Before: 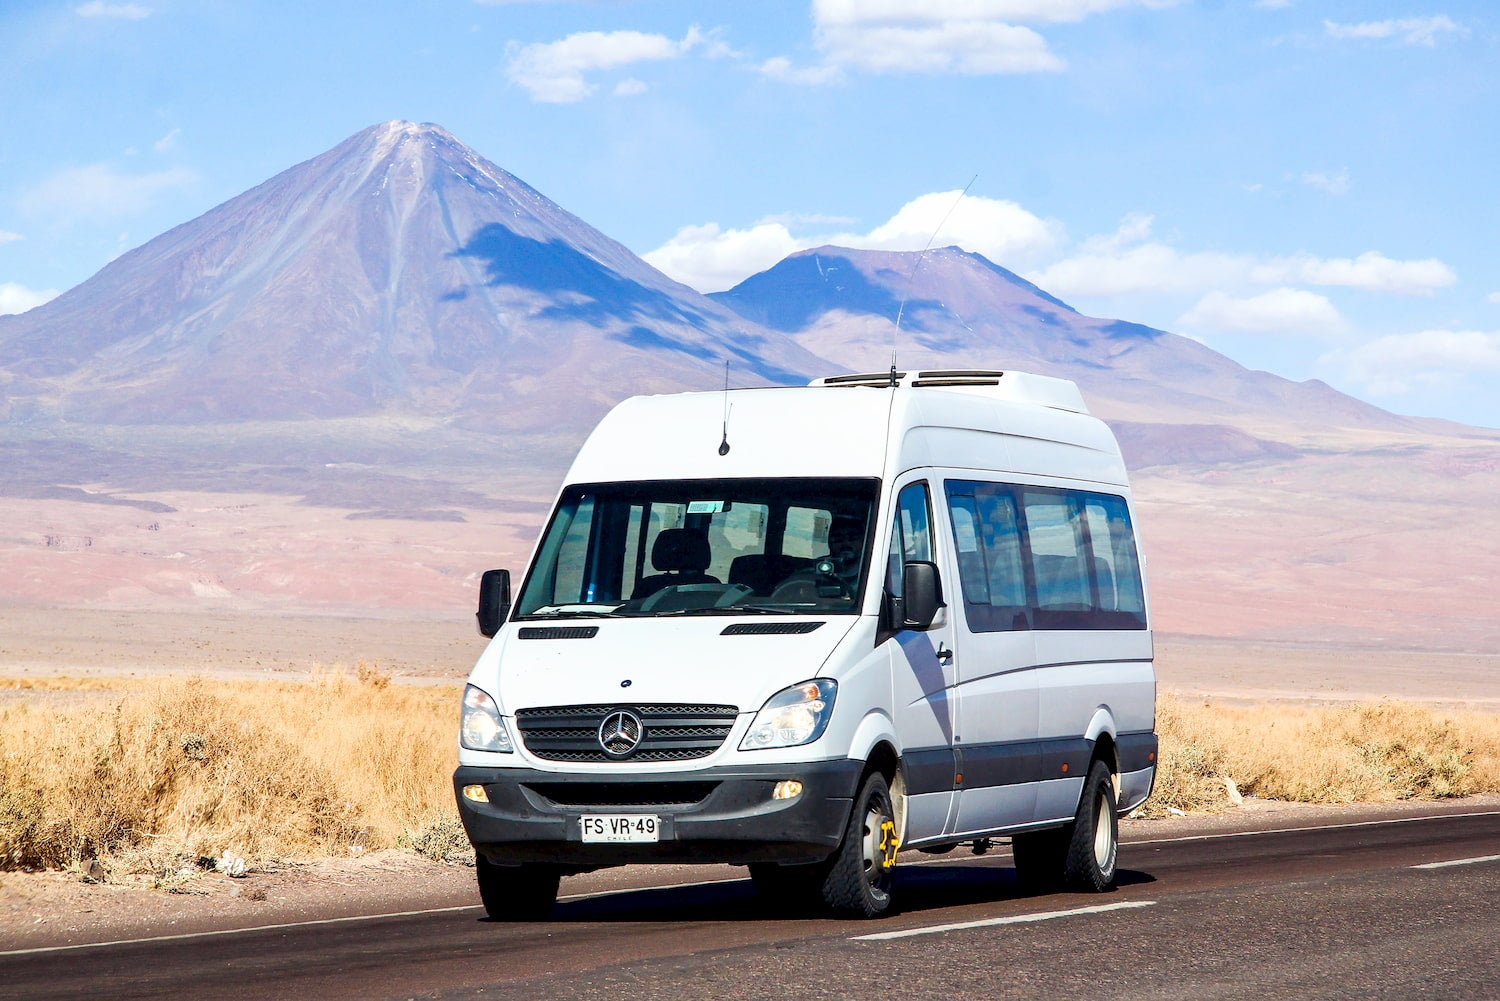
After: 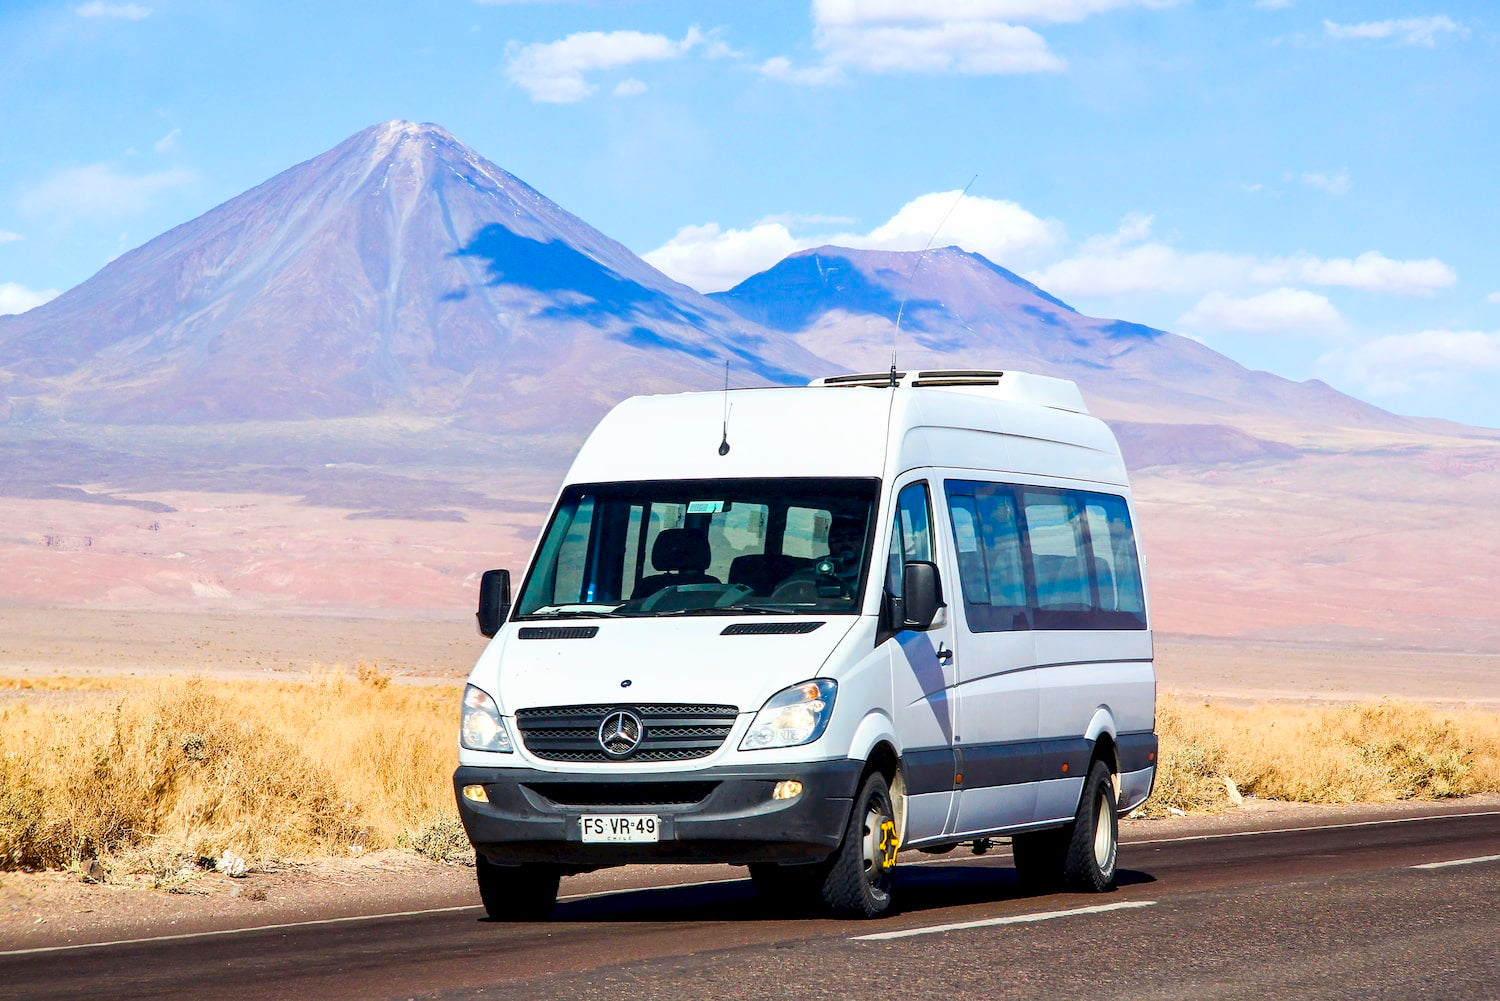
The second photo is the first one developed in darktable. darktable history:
color balance rgb: linear chroma grading › global chroma 15.382%, perceptual saturation grading › global saturation 0.199%, global vibrance 20%
